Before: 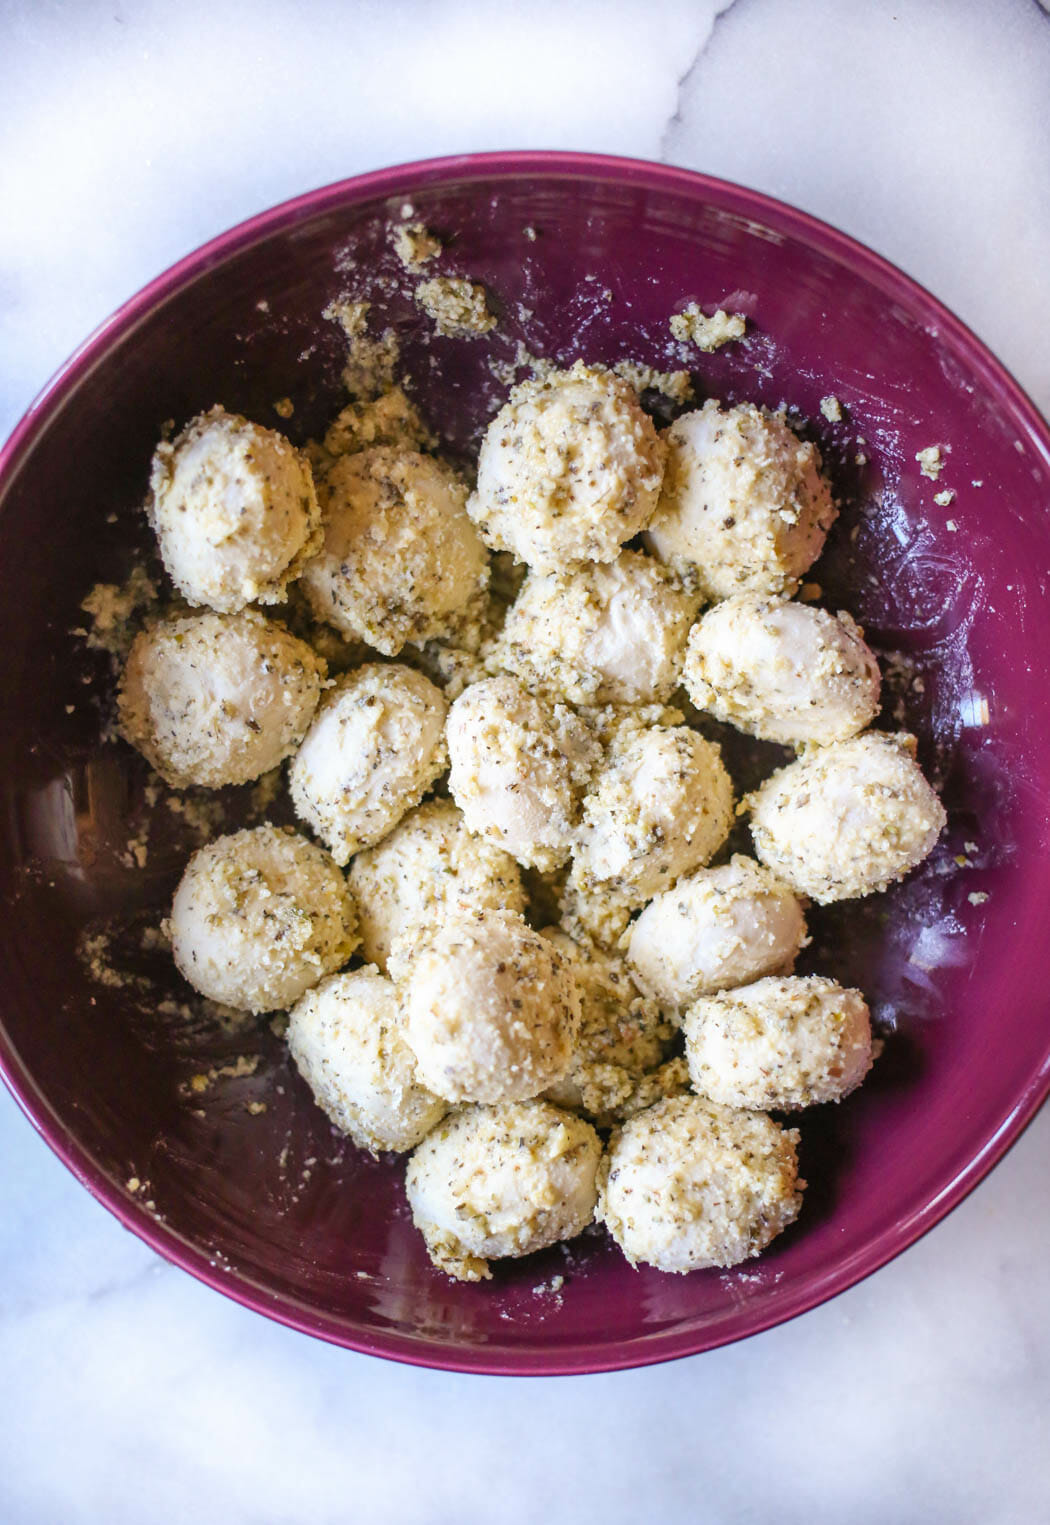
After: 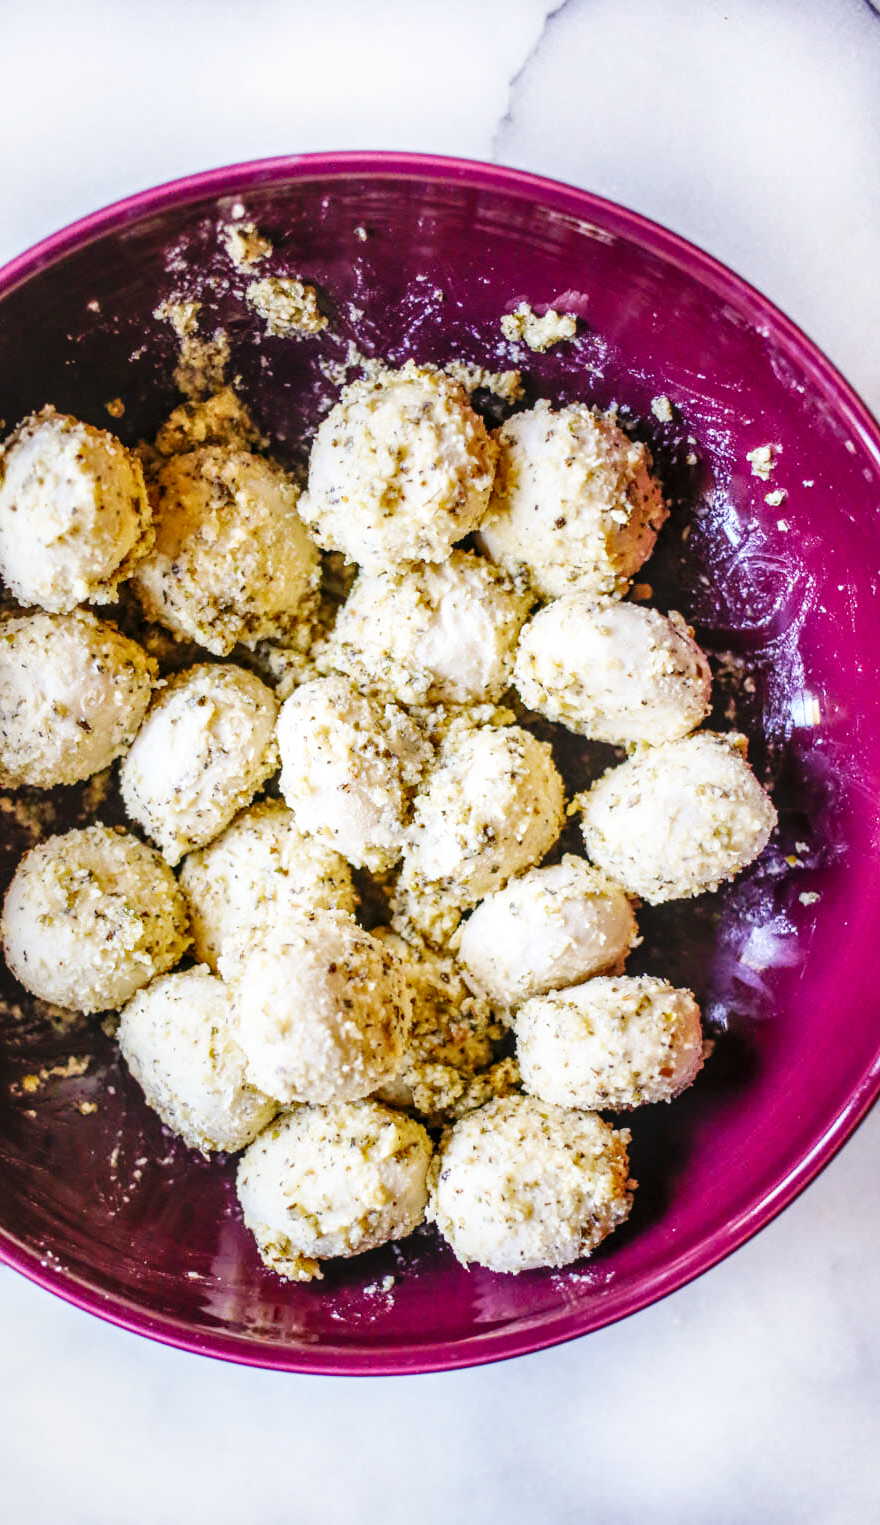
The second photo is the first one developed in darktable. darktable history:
base curve: curves: ch0 [(0, 0) (0.036, 0.025) (0.121, 0.166) (0.206, 0.329) (0.605, 0.79) (1, 1)], preserve colors none
crop: left 16.145%
local contrast: detail 130%
